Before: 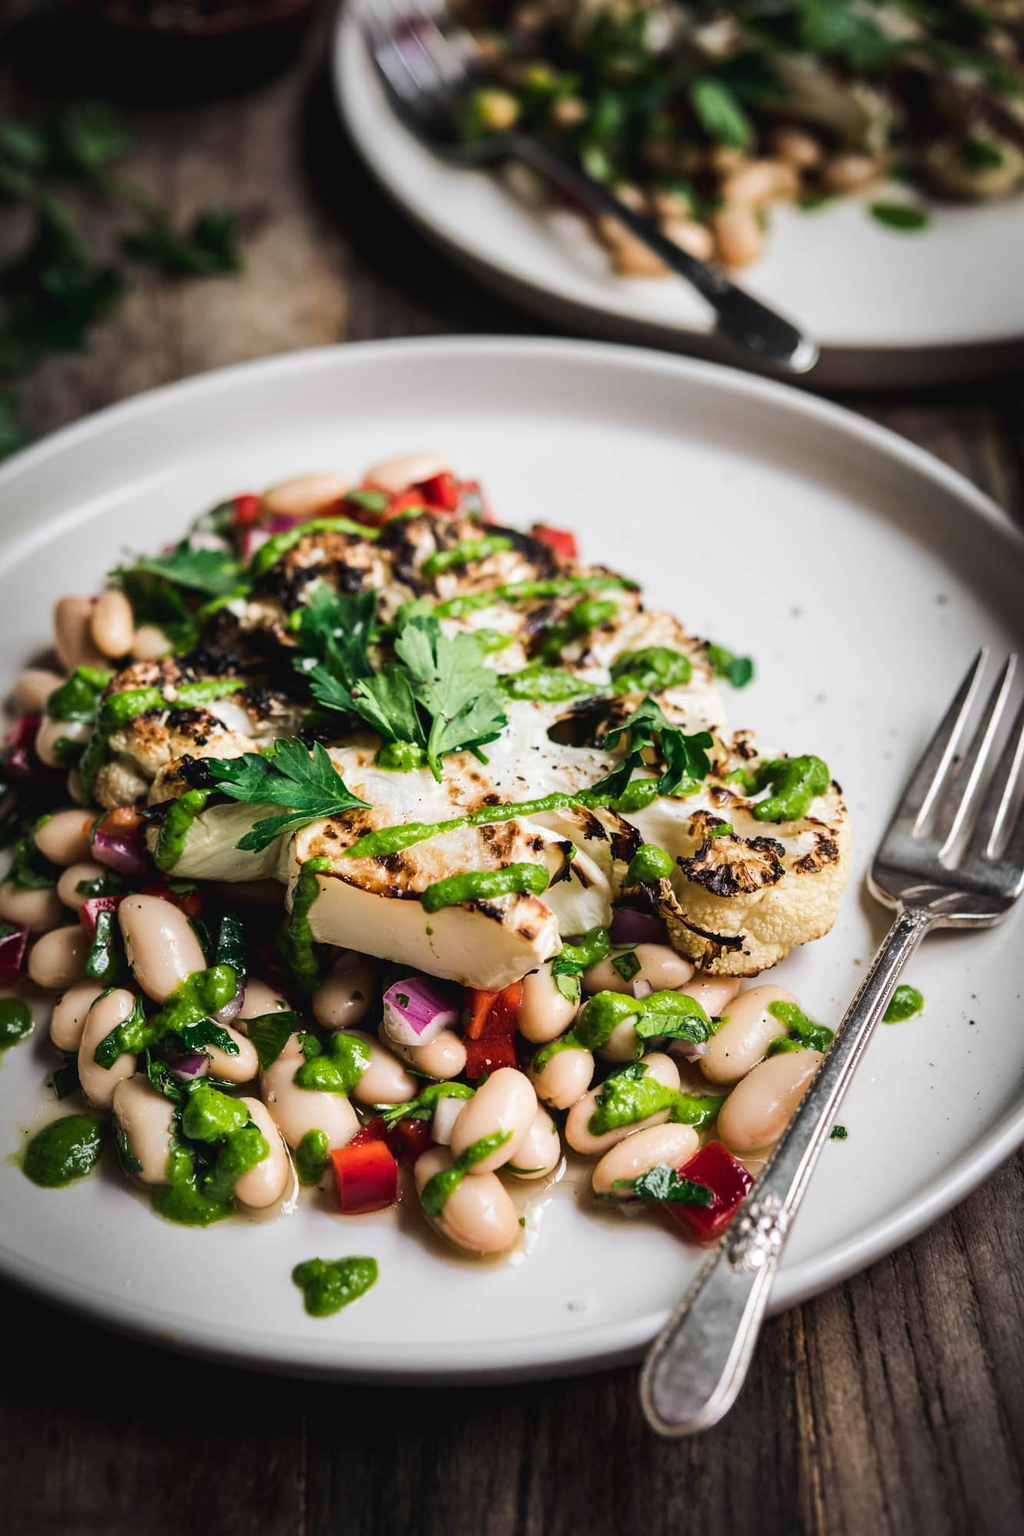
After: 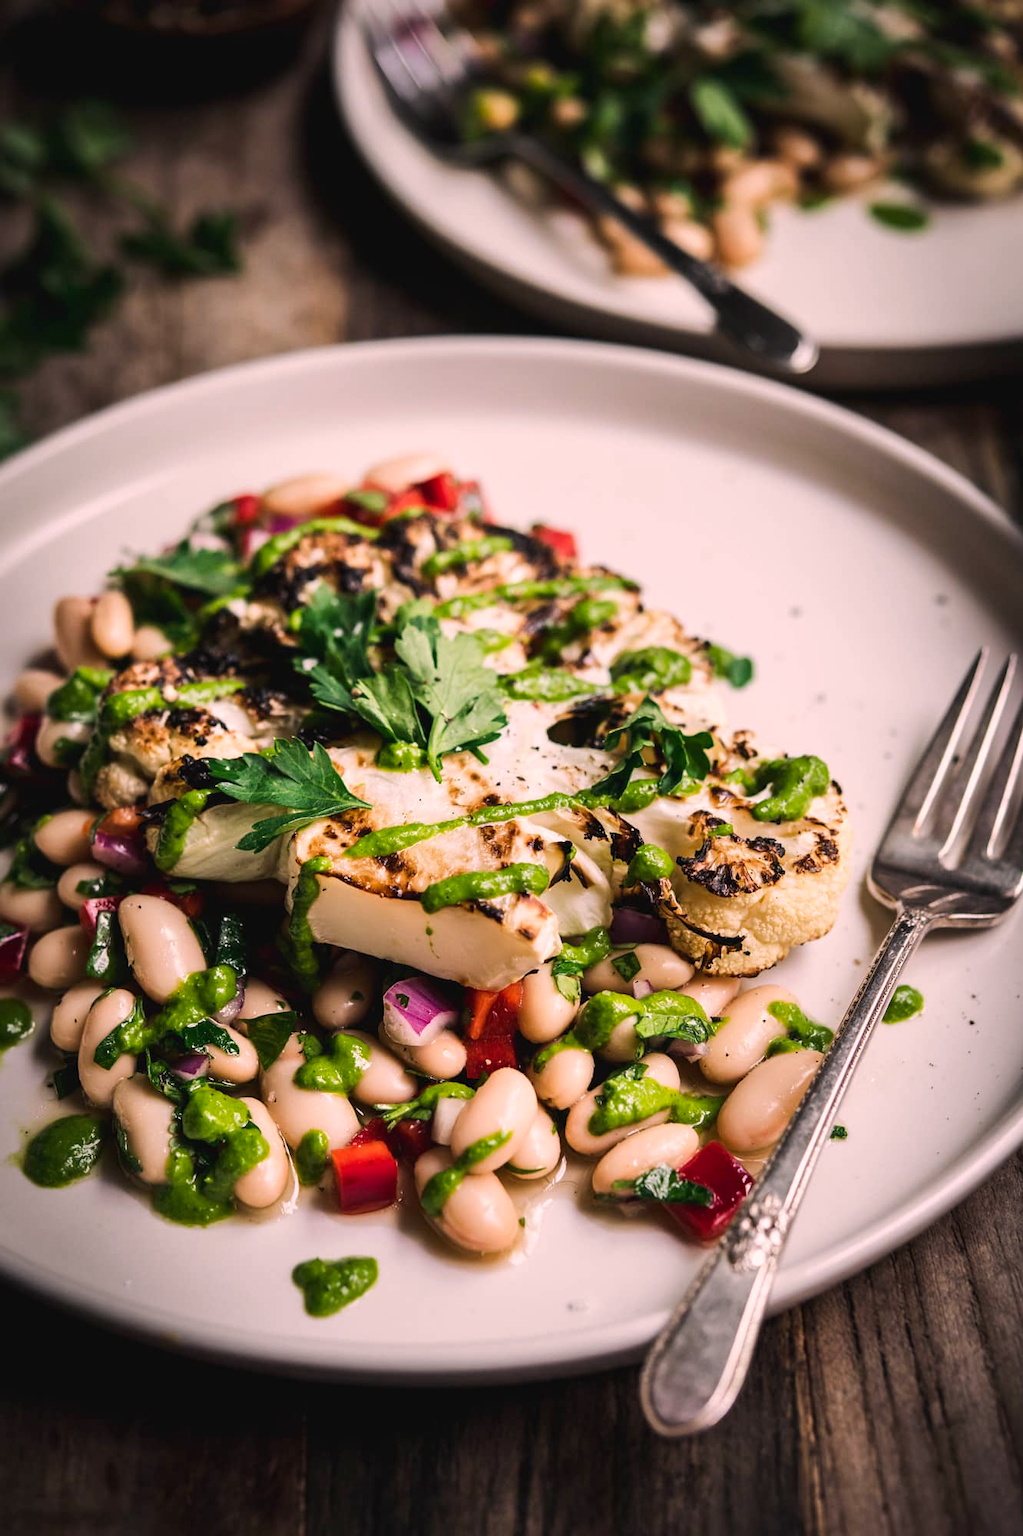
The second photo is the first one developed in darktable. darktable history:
color correction: highlights a* 12.26, highlights b* 5.61
